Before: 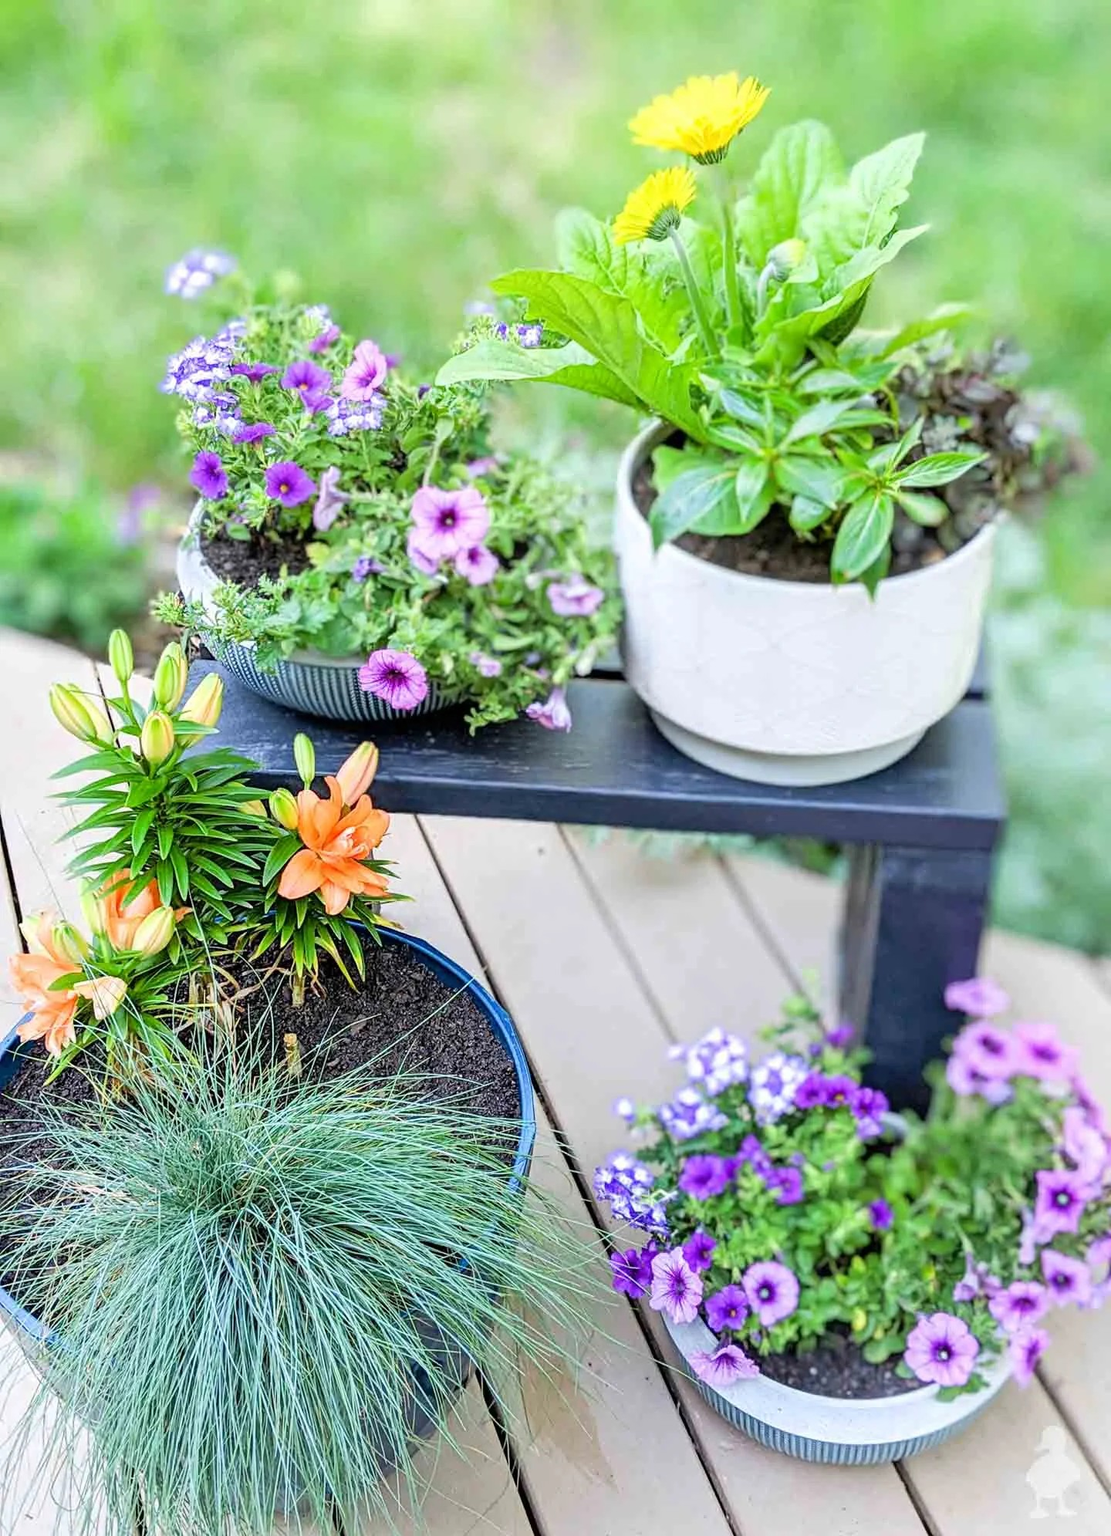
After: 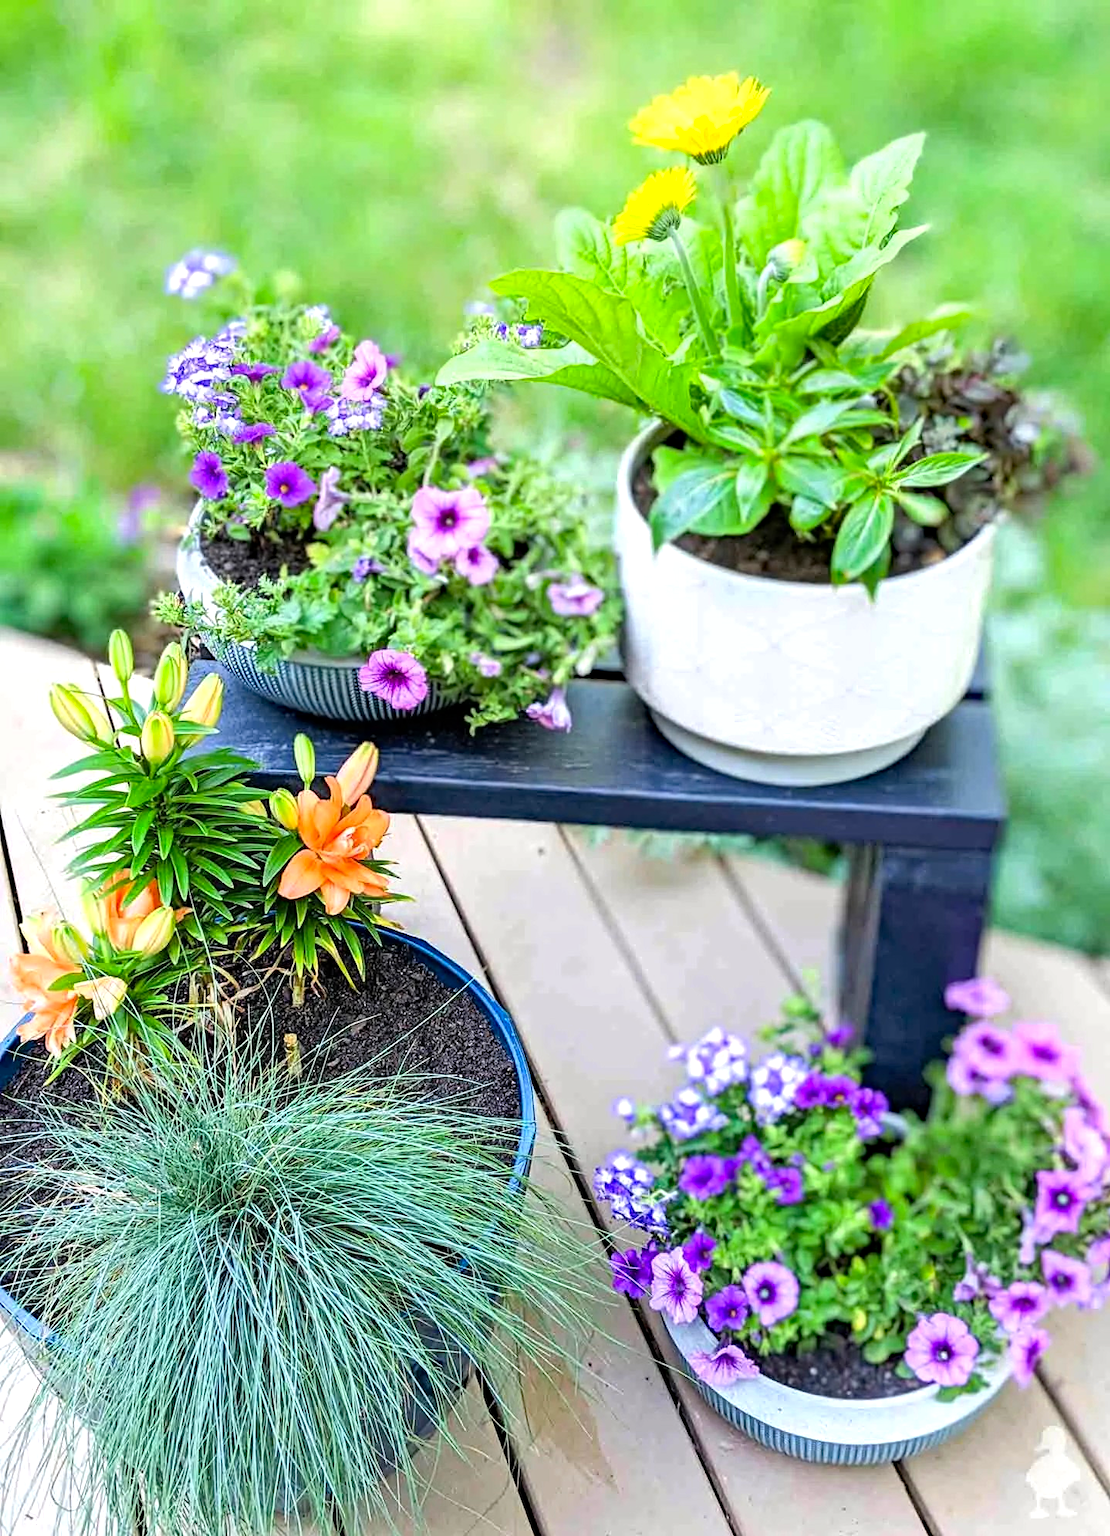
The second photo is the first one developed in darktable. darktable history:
color balance: contrast 10%
haze removal: strength 0.29, distance 0.25, compatibility mode true, adaptive false
